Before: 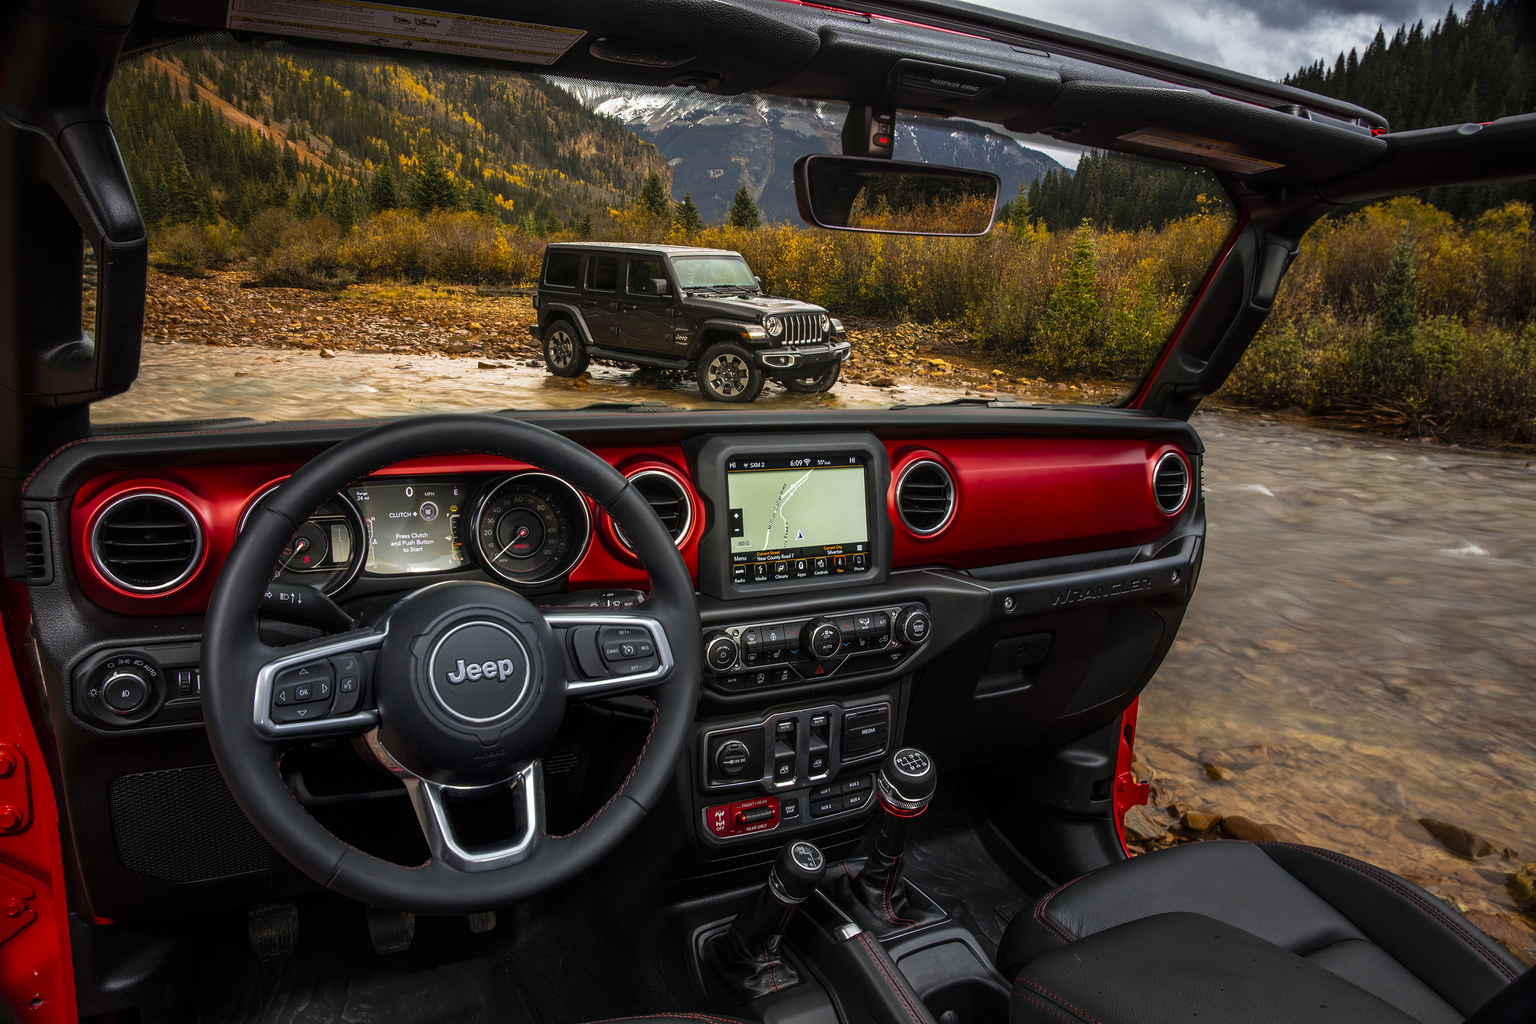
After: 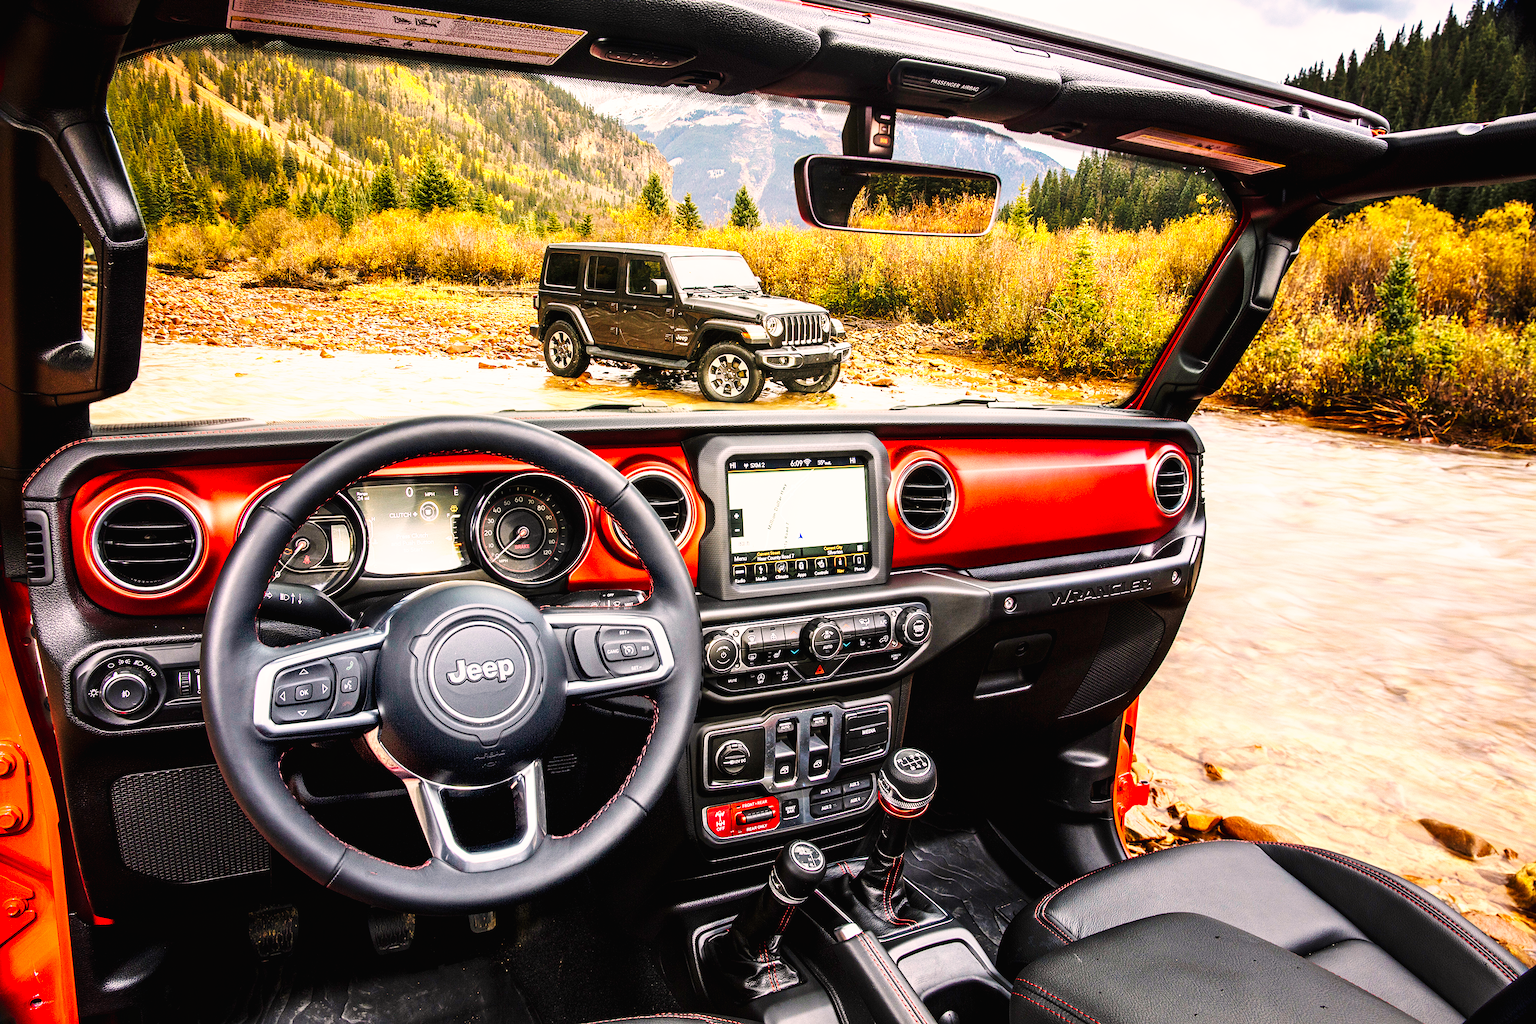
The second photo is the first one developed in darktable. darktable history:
sharpen: amount 0.2
base curve: curves: ch0 [(0, 0.003) (0.001, 0.002) (0.006, 0.004) (0.02, 0.022) (0.048, 0.086) (0.094, 0.234) (0.162, 0.431) (0.258, 0.629) (0.385, 0.8) (0.548, 0.918) (0.751, 0.988) (1, 1)], preserve colors none
color correction: highlights a* 7.34, highlights b* 4.37
exposure: black level correction 0, exposure 1.675 EV, compensate exposure bias true, compensate highlight preservation false
